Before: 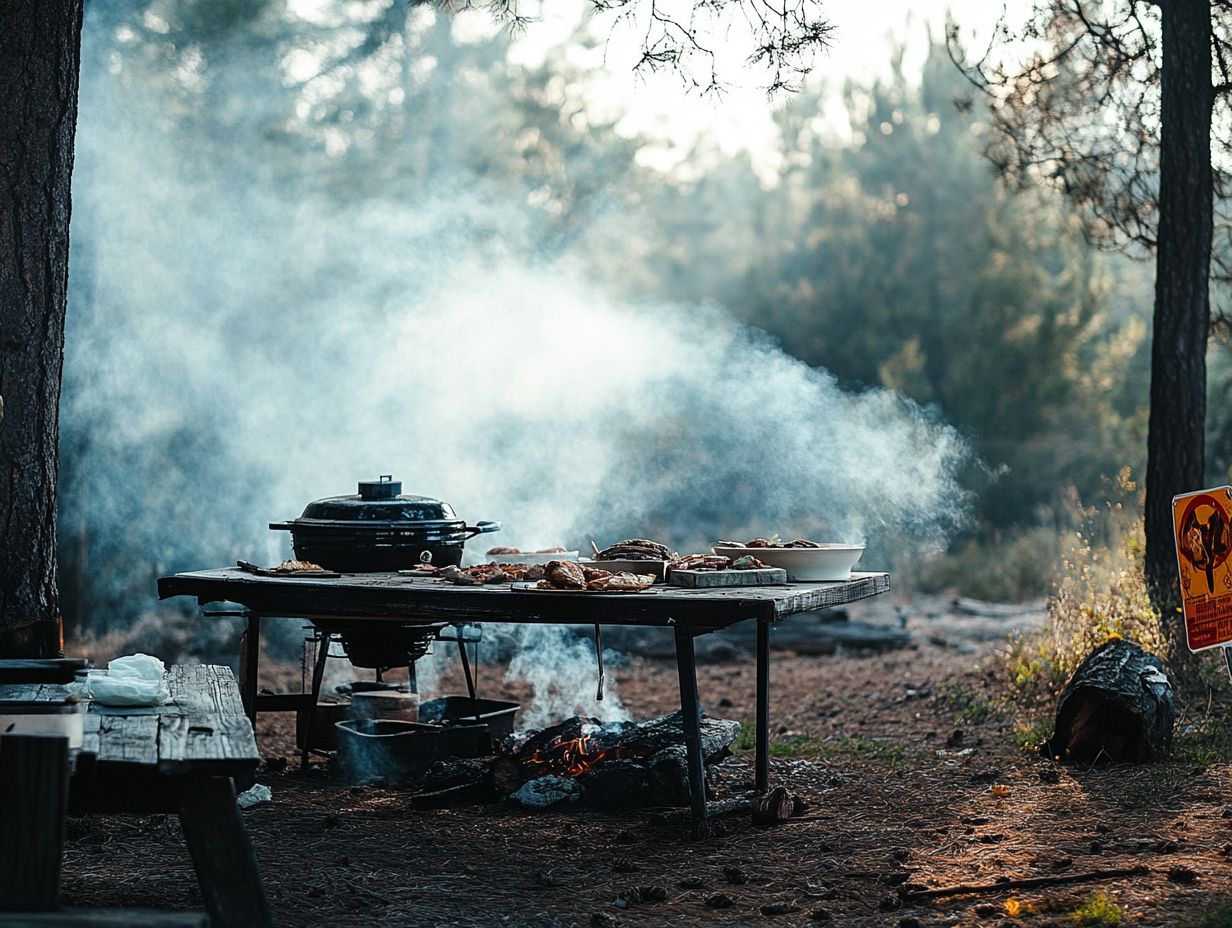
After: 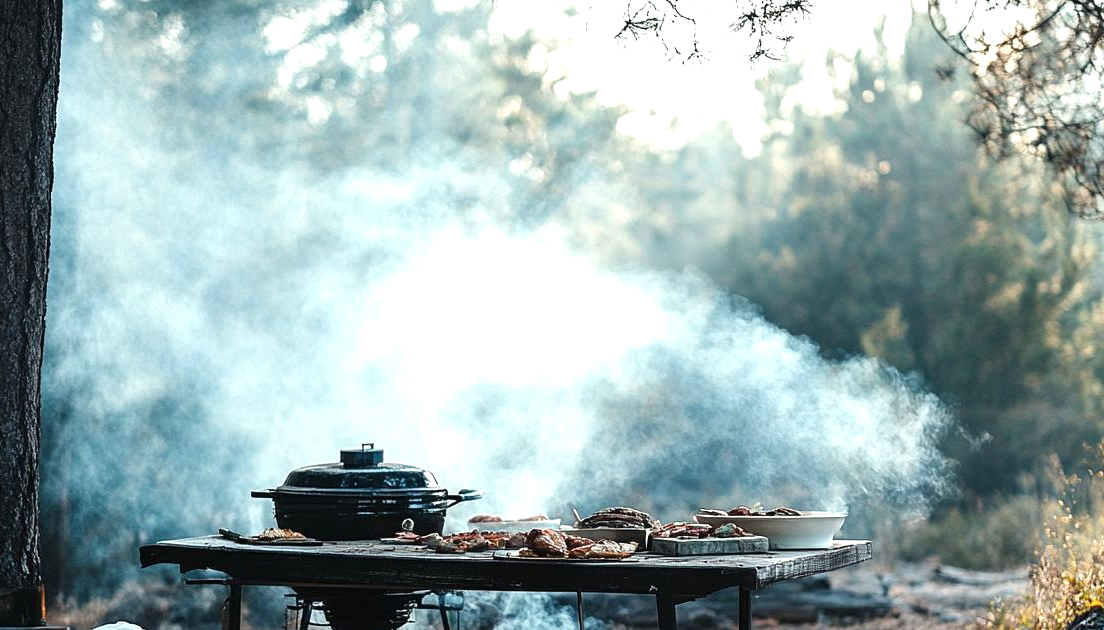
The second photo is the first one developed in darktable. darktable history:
crop: left 1.509%, top 3.452%, right 7.696%, bottom 28.452%
white balance: emerald 1
exposure: black level correction 0, exposure 0.5 EV, compensate highlight preservation false
